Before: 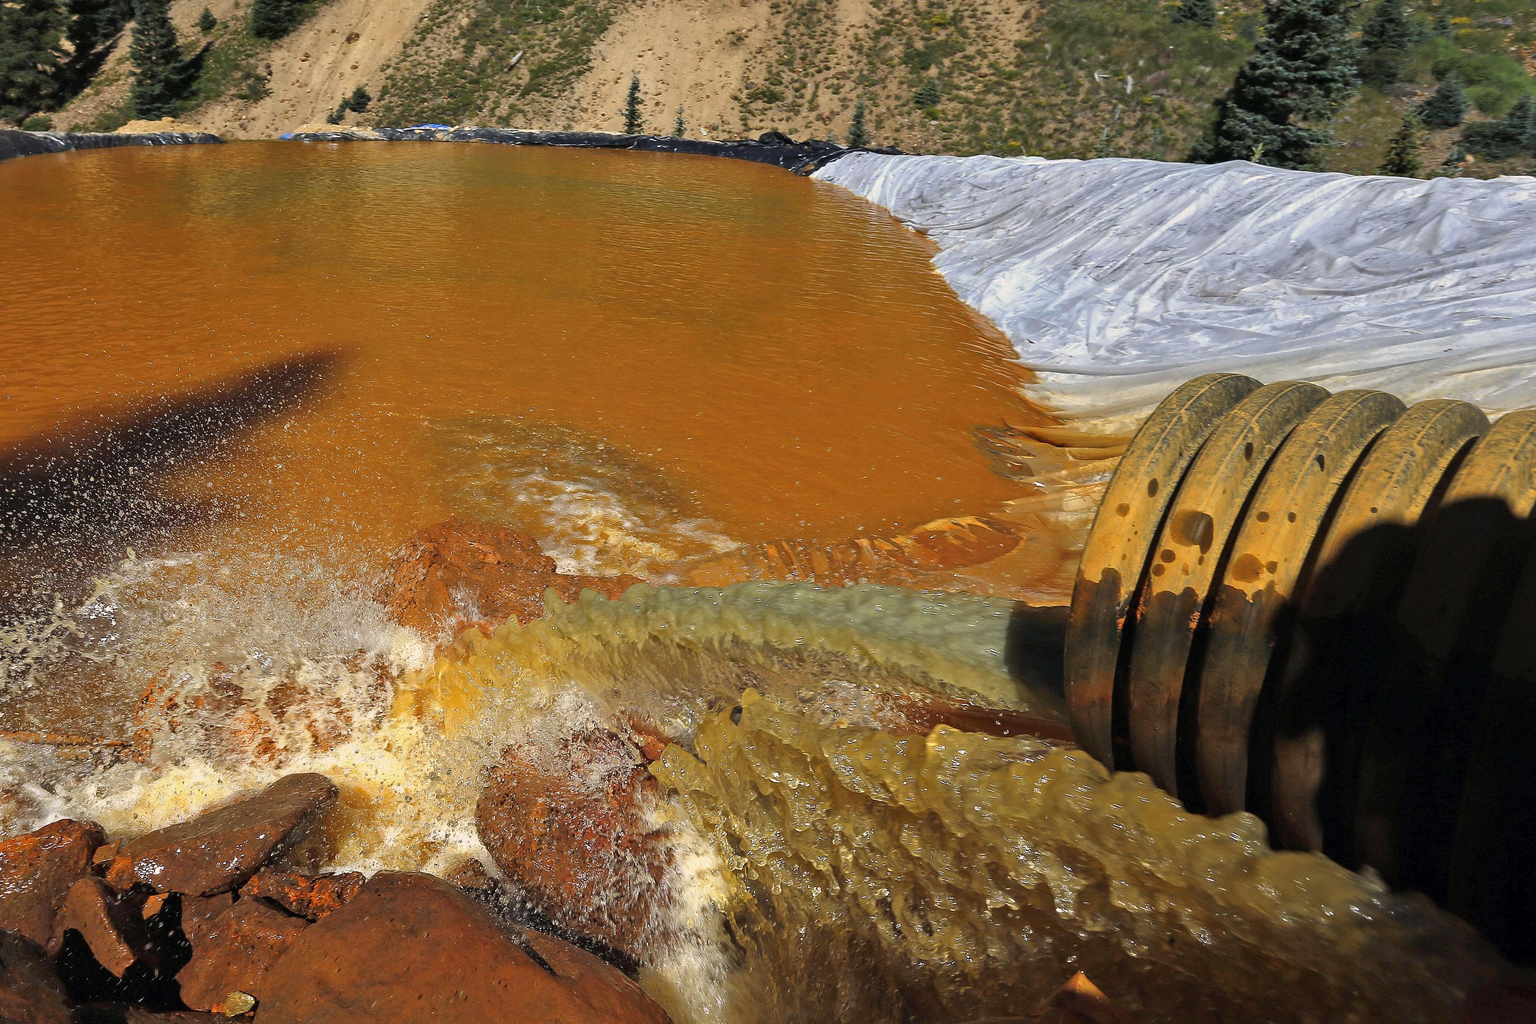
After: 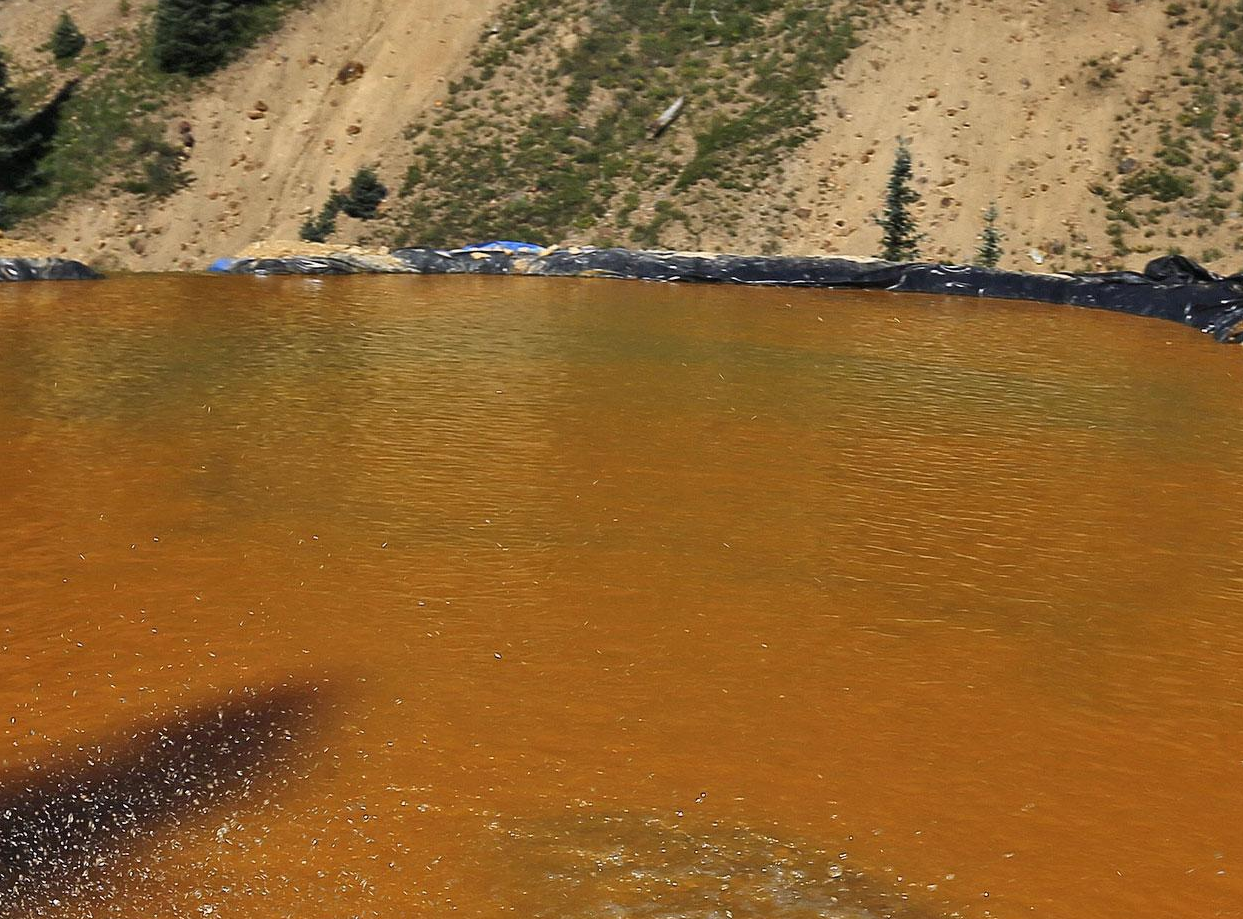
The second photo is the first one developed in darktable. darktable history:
crop and rotate: left 11.287%, top 0.069%, right 47.264%, bottom 53.947%
